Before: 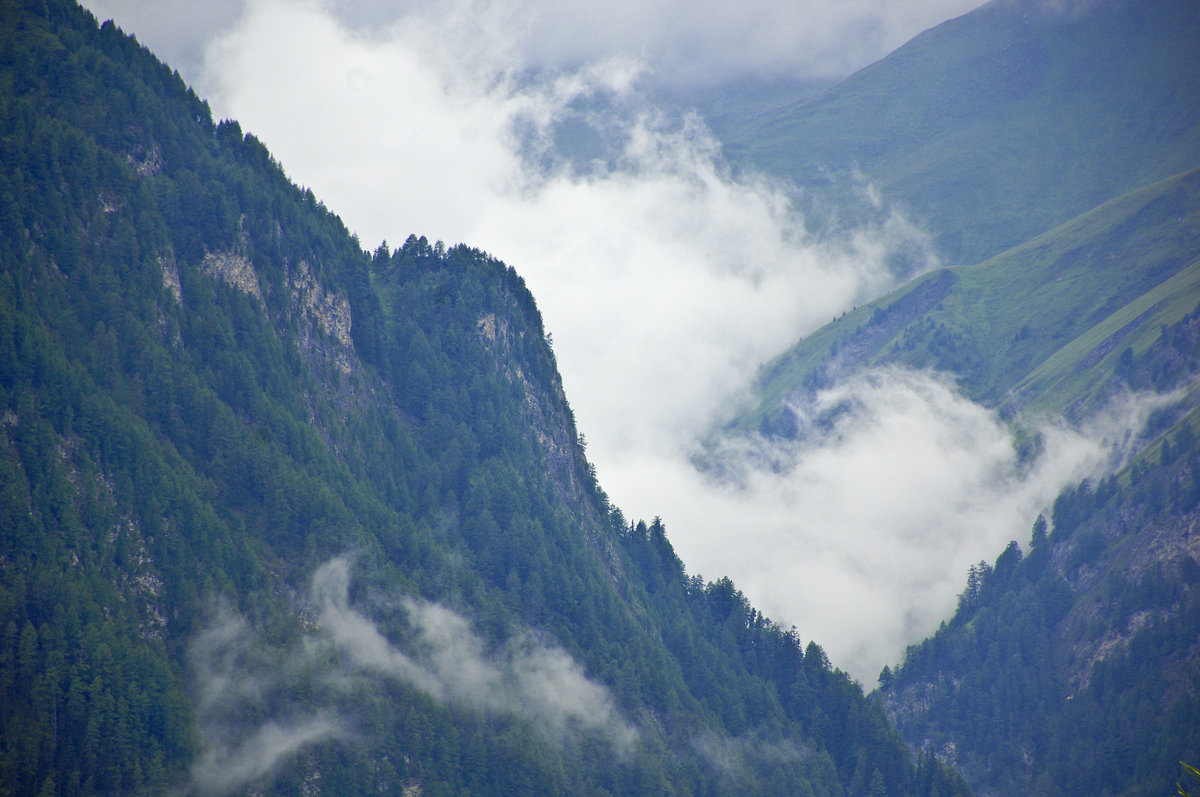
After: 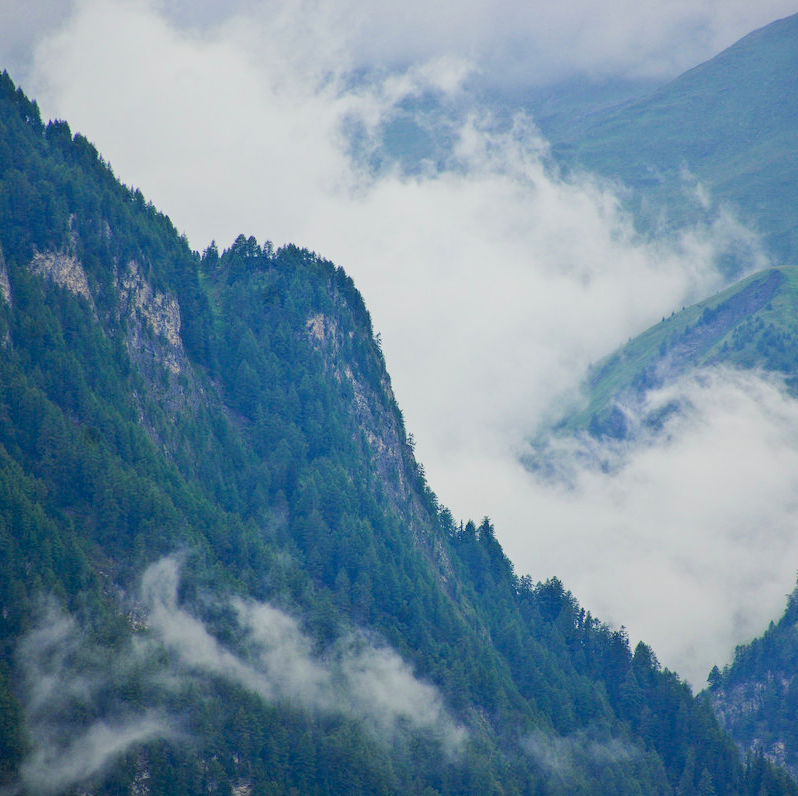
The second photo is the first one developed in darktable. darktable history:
local contrast: detail 109%
filmic rgb: black relative exposure -5.11 EV, white relative exposure 3.98 EV, hardness 2.9, contrast 1.192, highlights saturation mix -28.52%, color science v6 (2022)
crop and rotate: left 14.304%, right 19.117%
